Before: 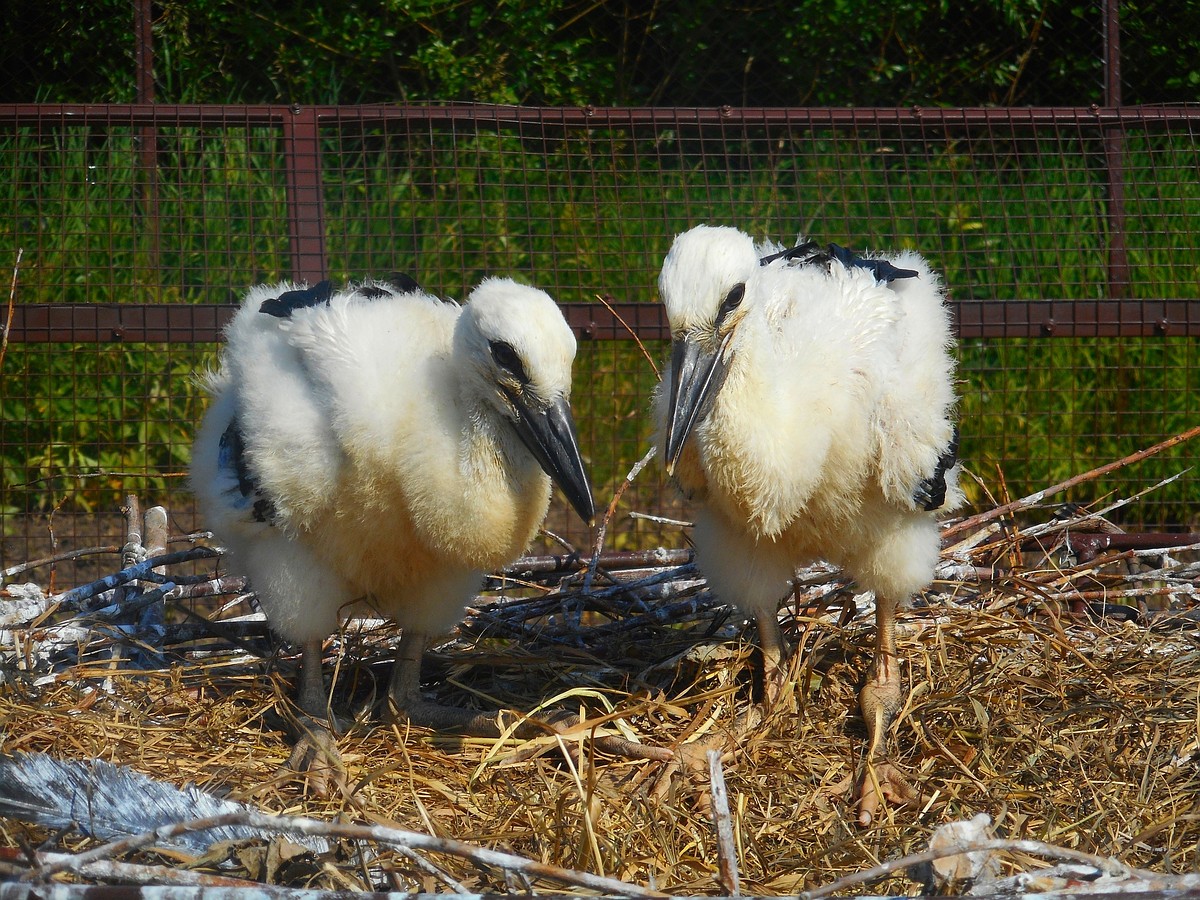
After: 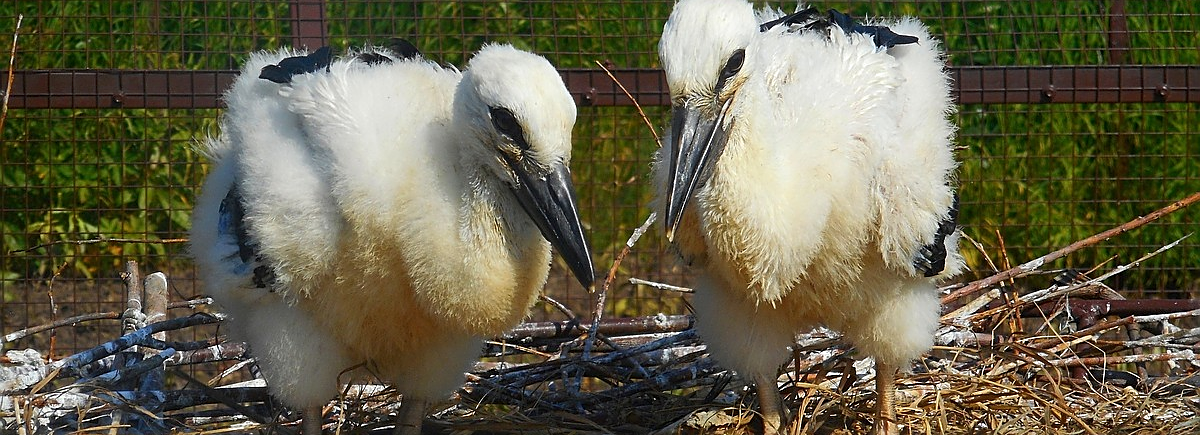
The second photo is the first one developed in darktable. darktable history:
sharpen: on, module defaults
crop and rotate: top 26.056%, bottom 25.543%
